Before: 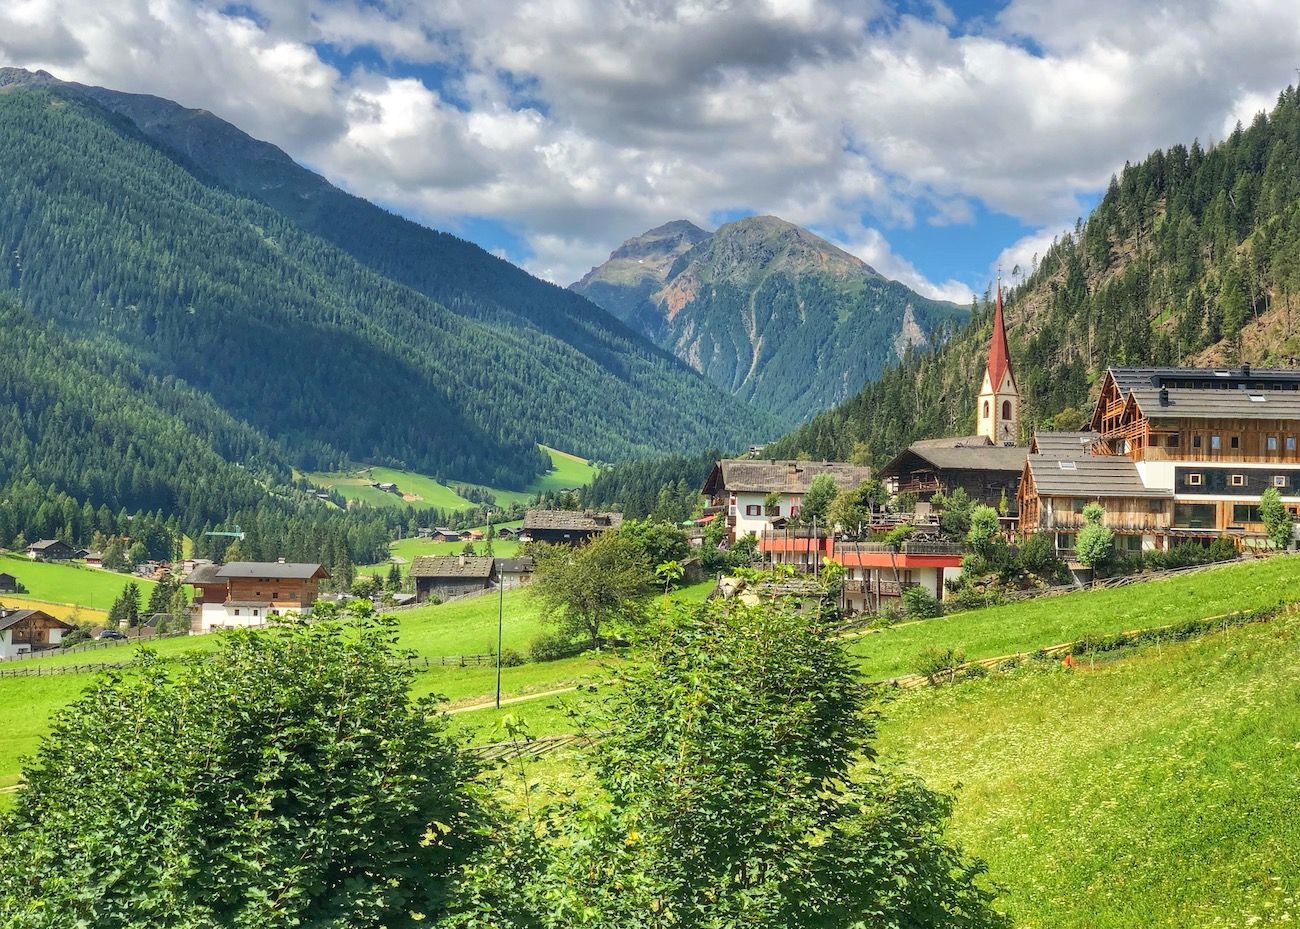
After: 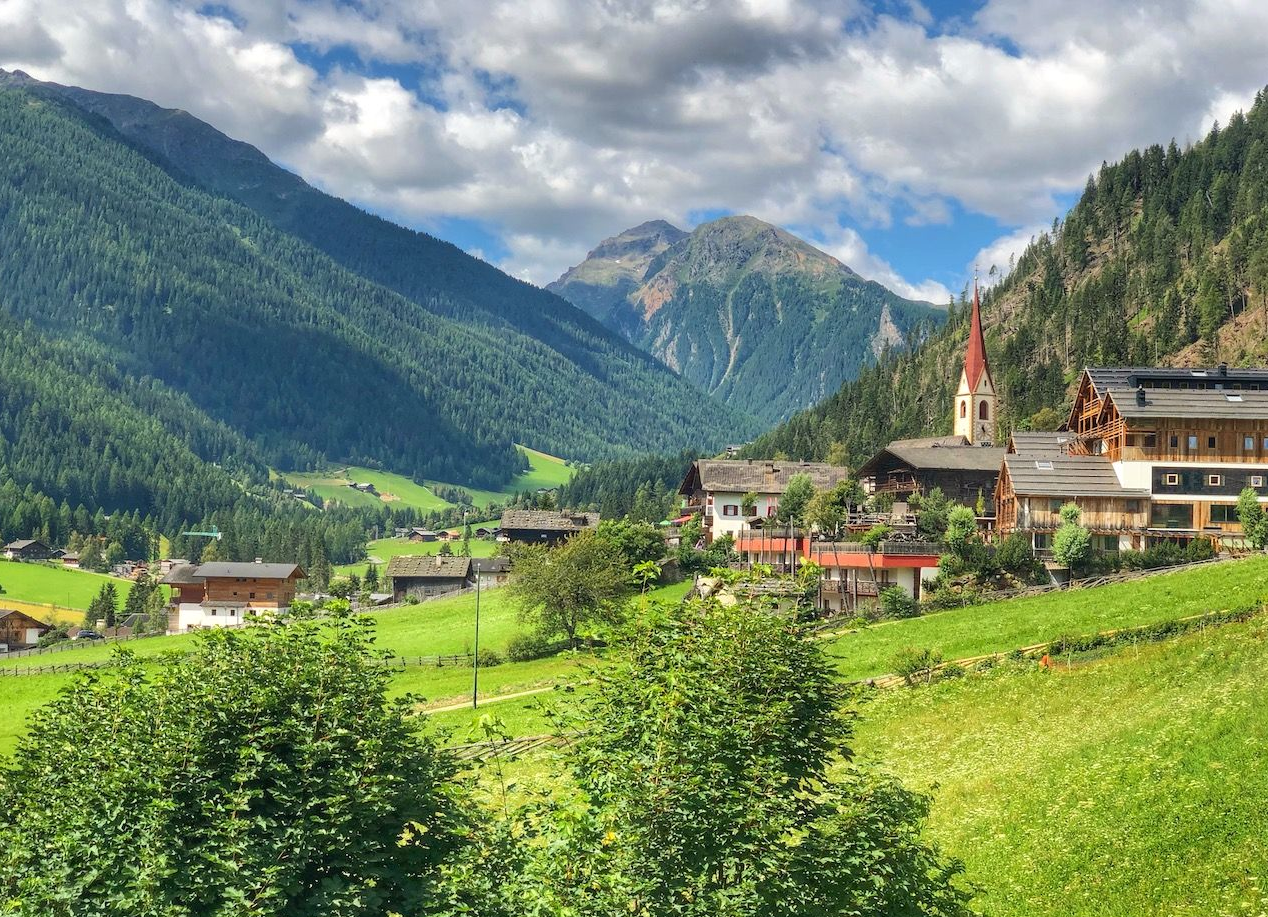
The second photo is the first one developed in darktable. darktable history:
tone equalizer: on, module defaults
crop and rotate: left 1.774%, right 0.633%, bottom 1.28%
